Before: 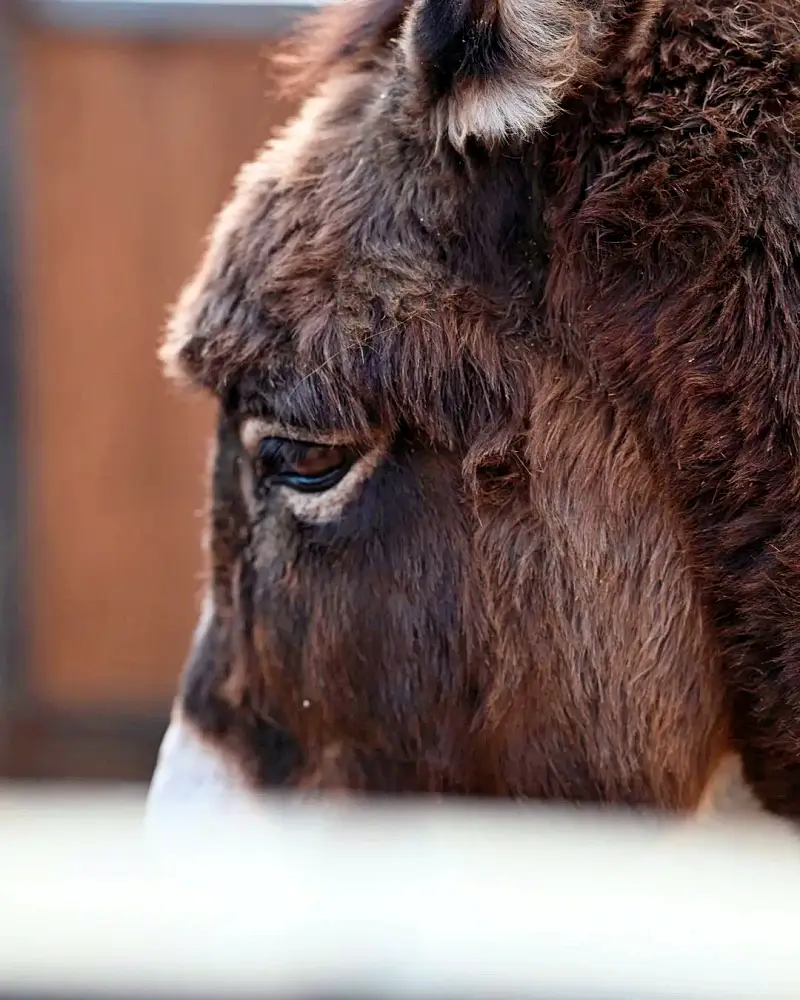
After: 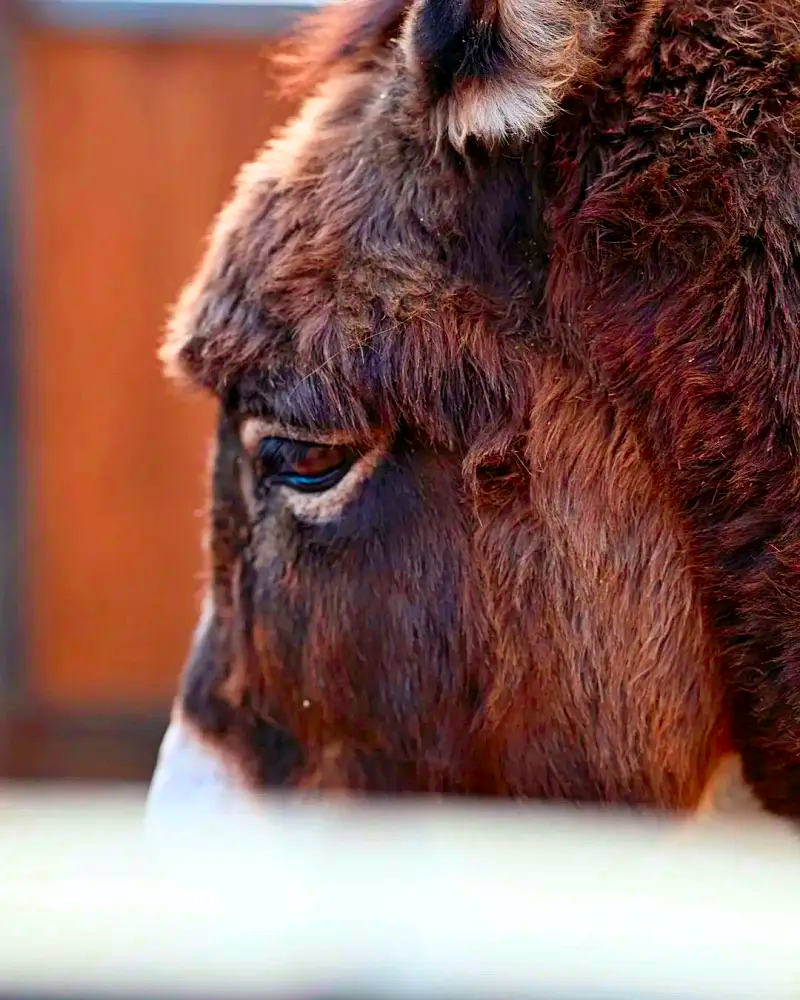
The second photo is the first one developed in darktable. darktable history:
color correction: highlights b* -0.034, saturation 1.78
color zones: curves: ch0 [(0, 0.5) (0.143, 0.5) (0.286, 0.456) (0.429, 0.5) (0.571, 0.5) (0.714, 0.5) (0.857, 0.5) (1, 0.5)]; ch1 [(0, 0.5) (0.143, 0.5) (0.286, 0.422) (0.429, 0.5) (0.571, 0.5) (0.714, 0.5) (0.857, 0.5) (1, 0.5)]
